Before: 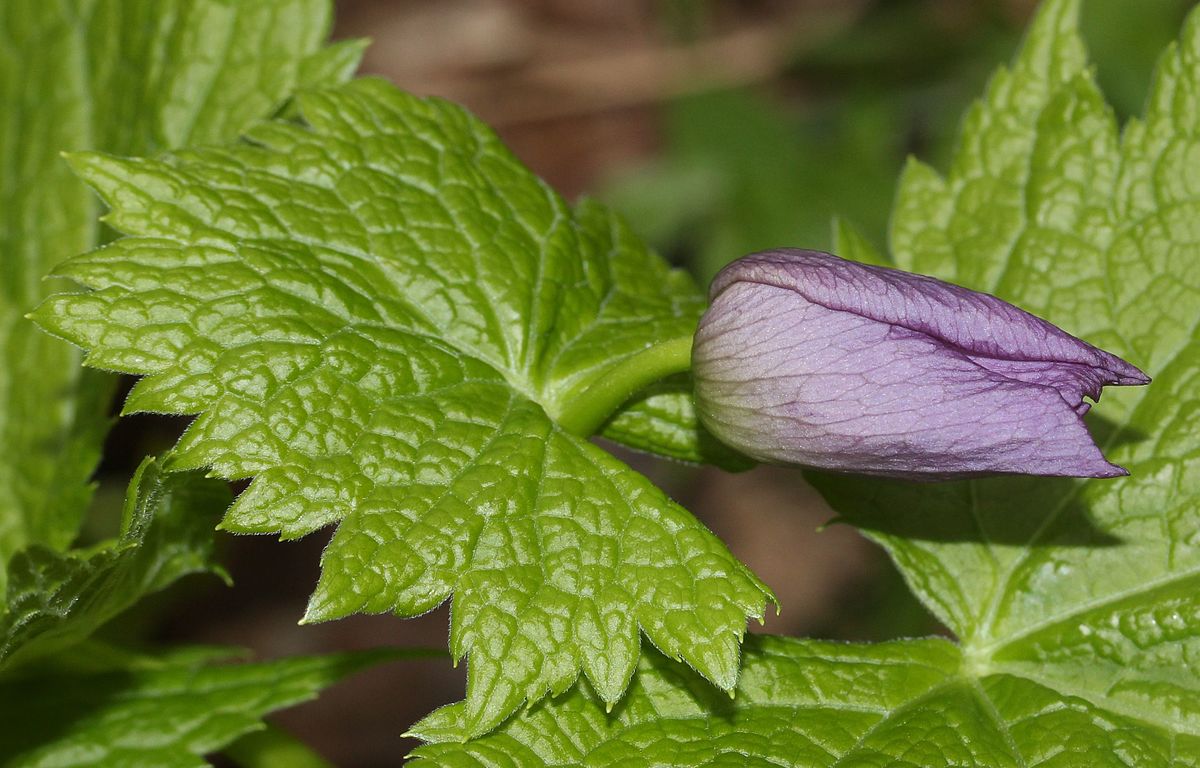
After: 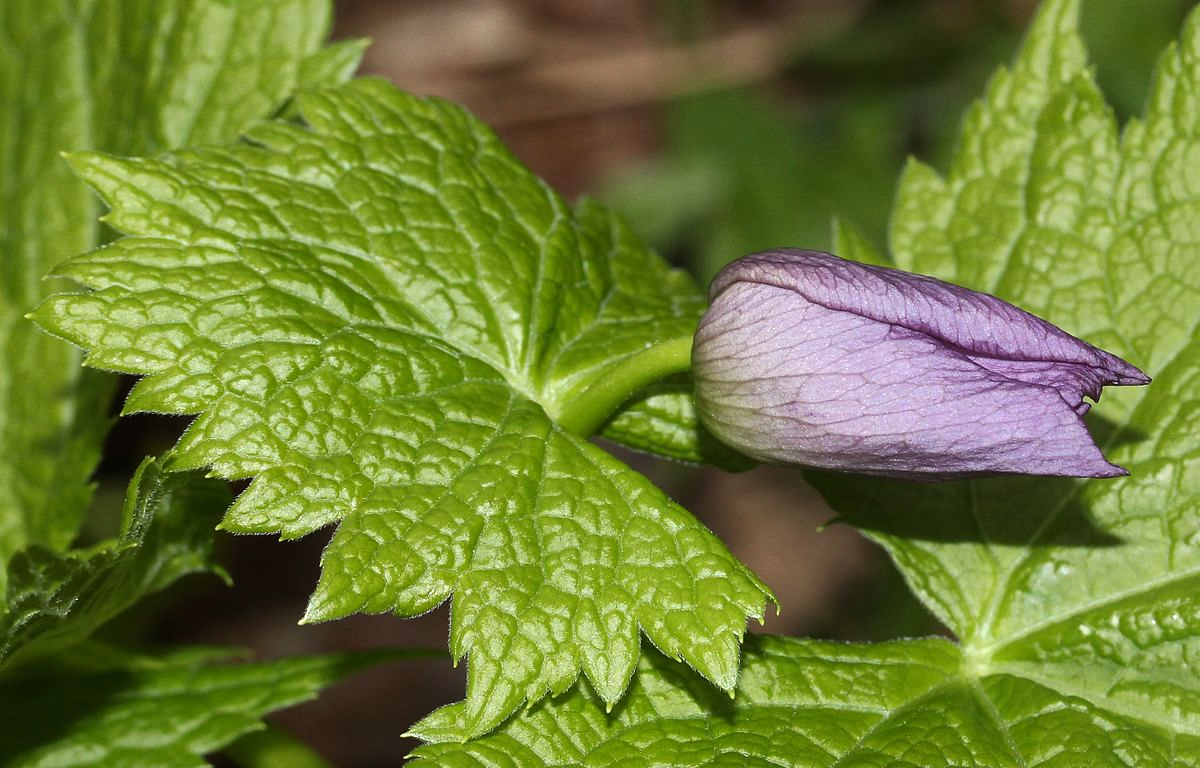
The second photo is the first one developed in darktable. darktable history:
tone equalizer: -8 EV -0.405 EV, -7 EV -0.414 EV, -6 EV -0.341 EV, -5 EV -0.213 EV, -3 EV 0.2 EV, -2 EV 0.341 EV, -1 EV 0.408 EV, +0 EV 0.393 EV, edges refinement/feathering 500, mask exposure compensation -1.57 EV, preserve details no
